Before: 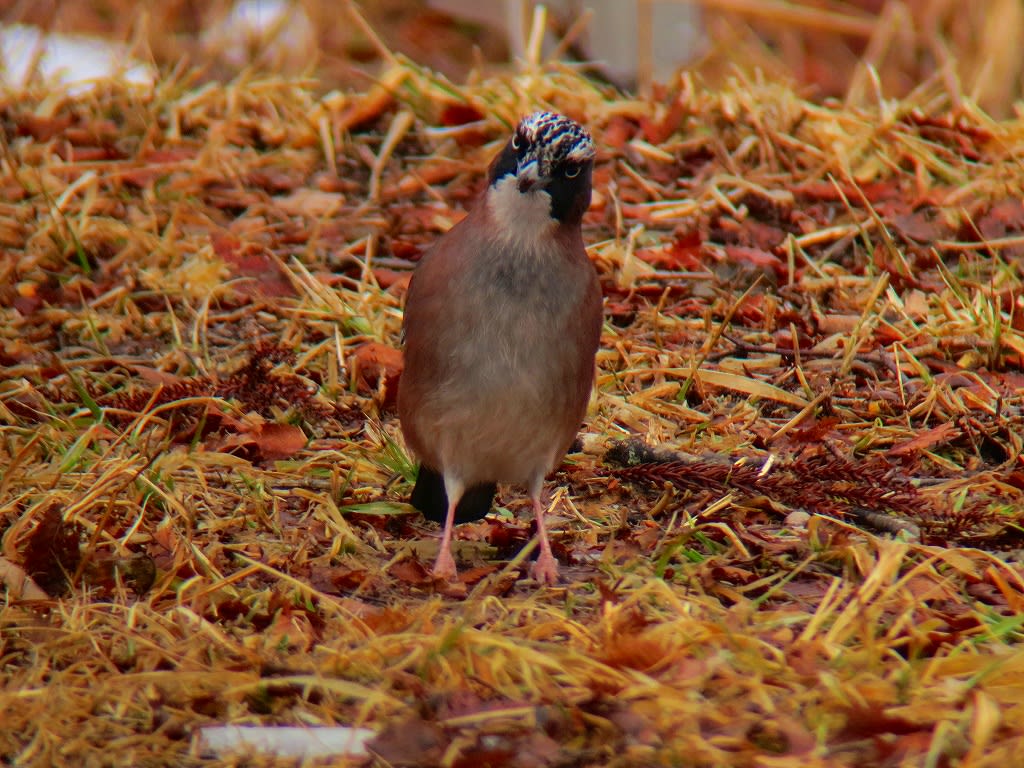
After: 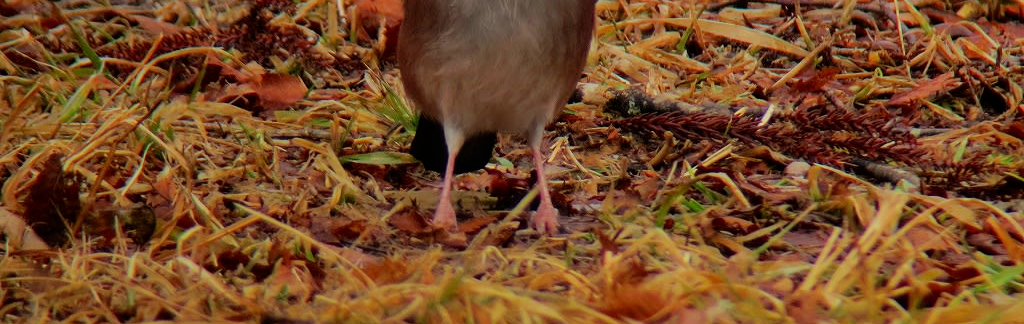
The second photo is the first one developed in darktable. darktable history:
filmic rgb: black relative exposure -8.01 EV, white relative exposure 4.05 EV, hardness 4.17
exposure: exposure -0.071 EV, compensate highlight preservation false
crop: top 45.608%, bottom 12.145%
